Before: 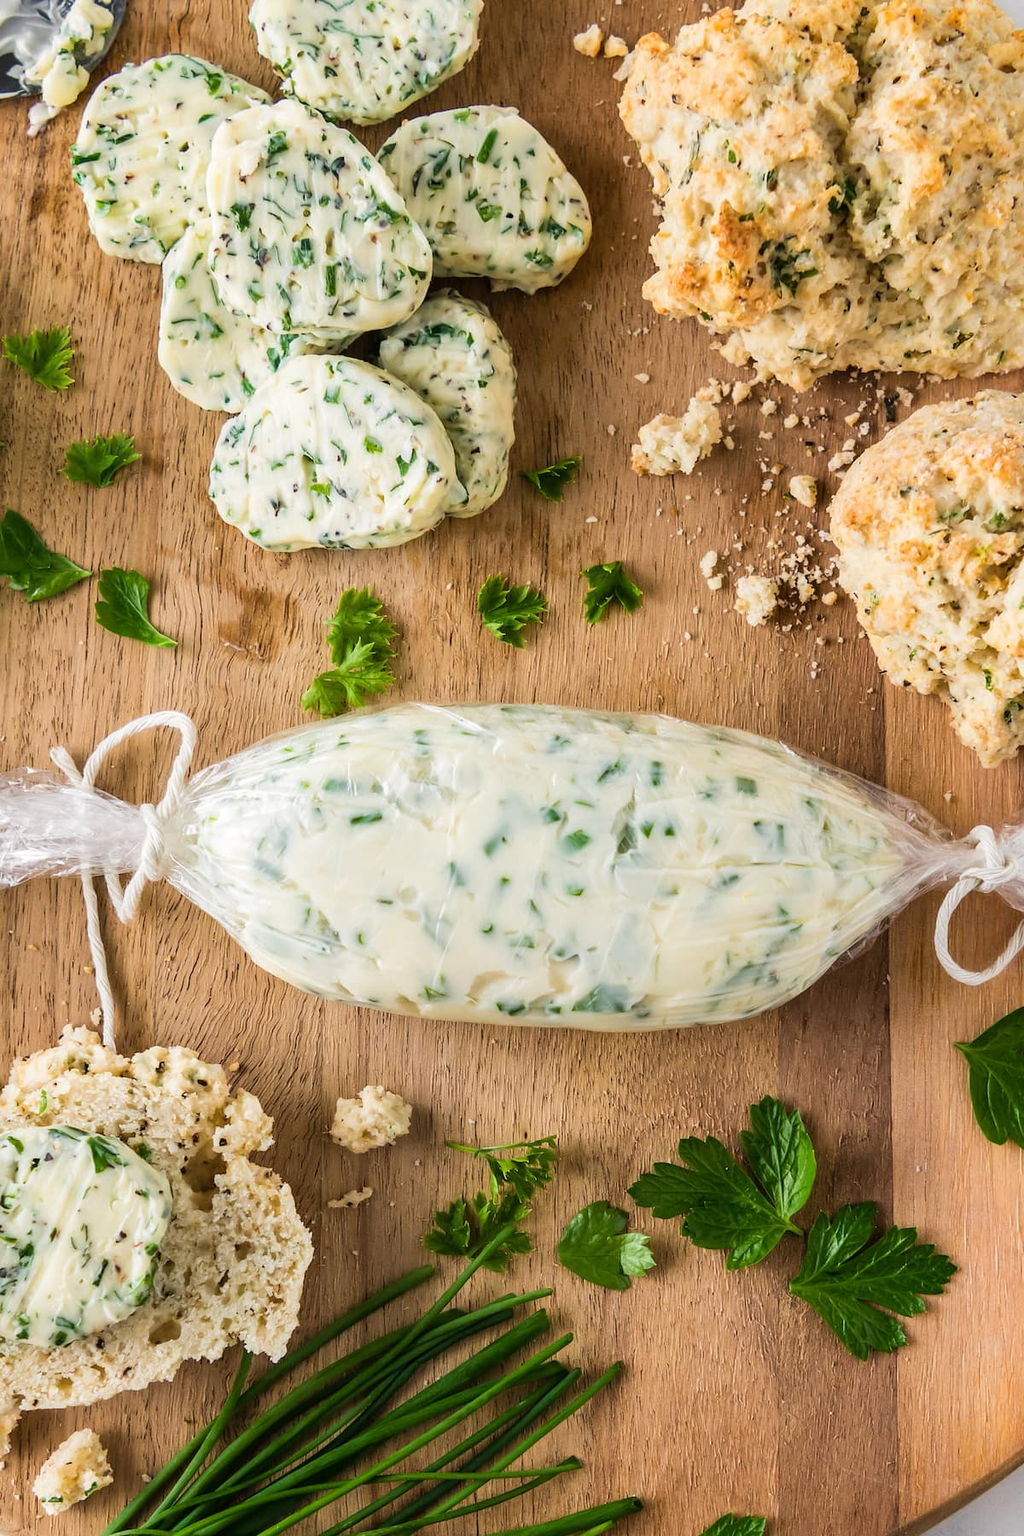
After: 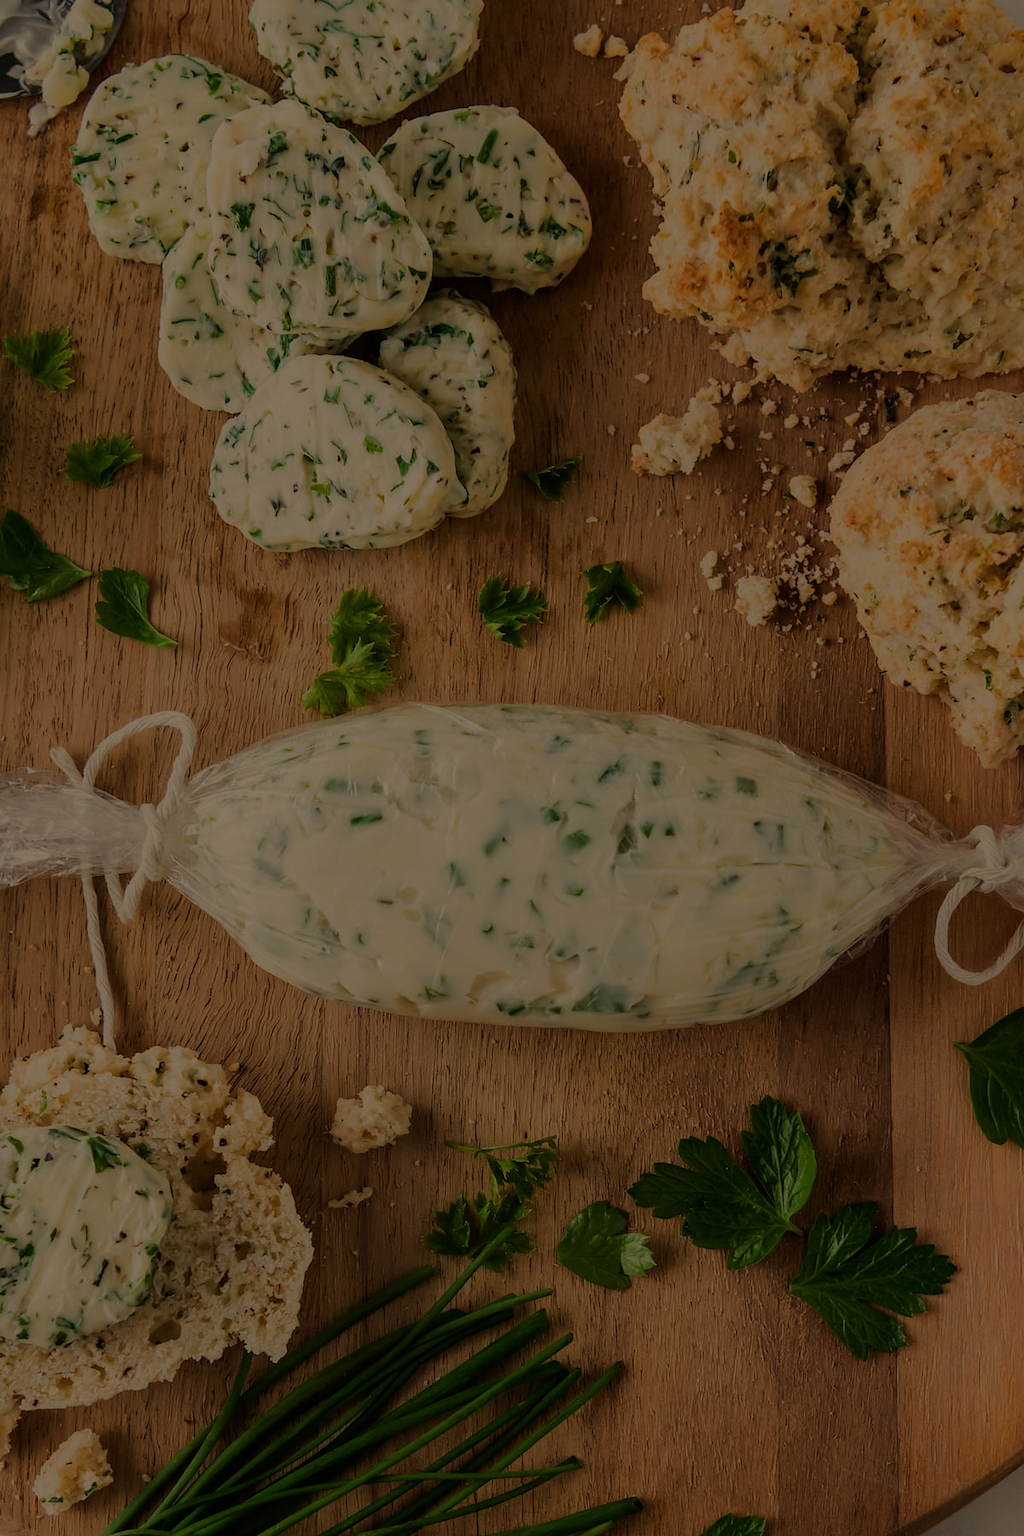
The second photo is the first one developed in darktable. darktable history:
white balance: red 1.123, blue 0.83
exposure: exposure -2.446 EV, compensate highlight preservation false
